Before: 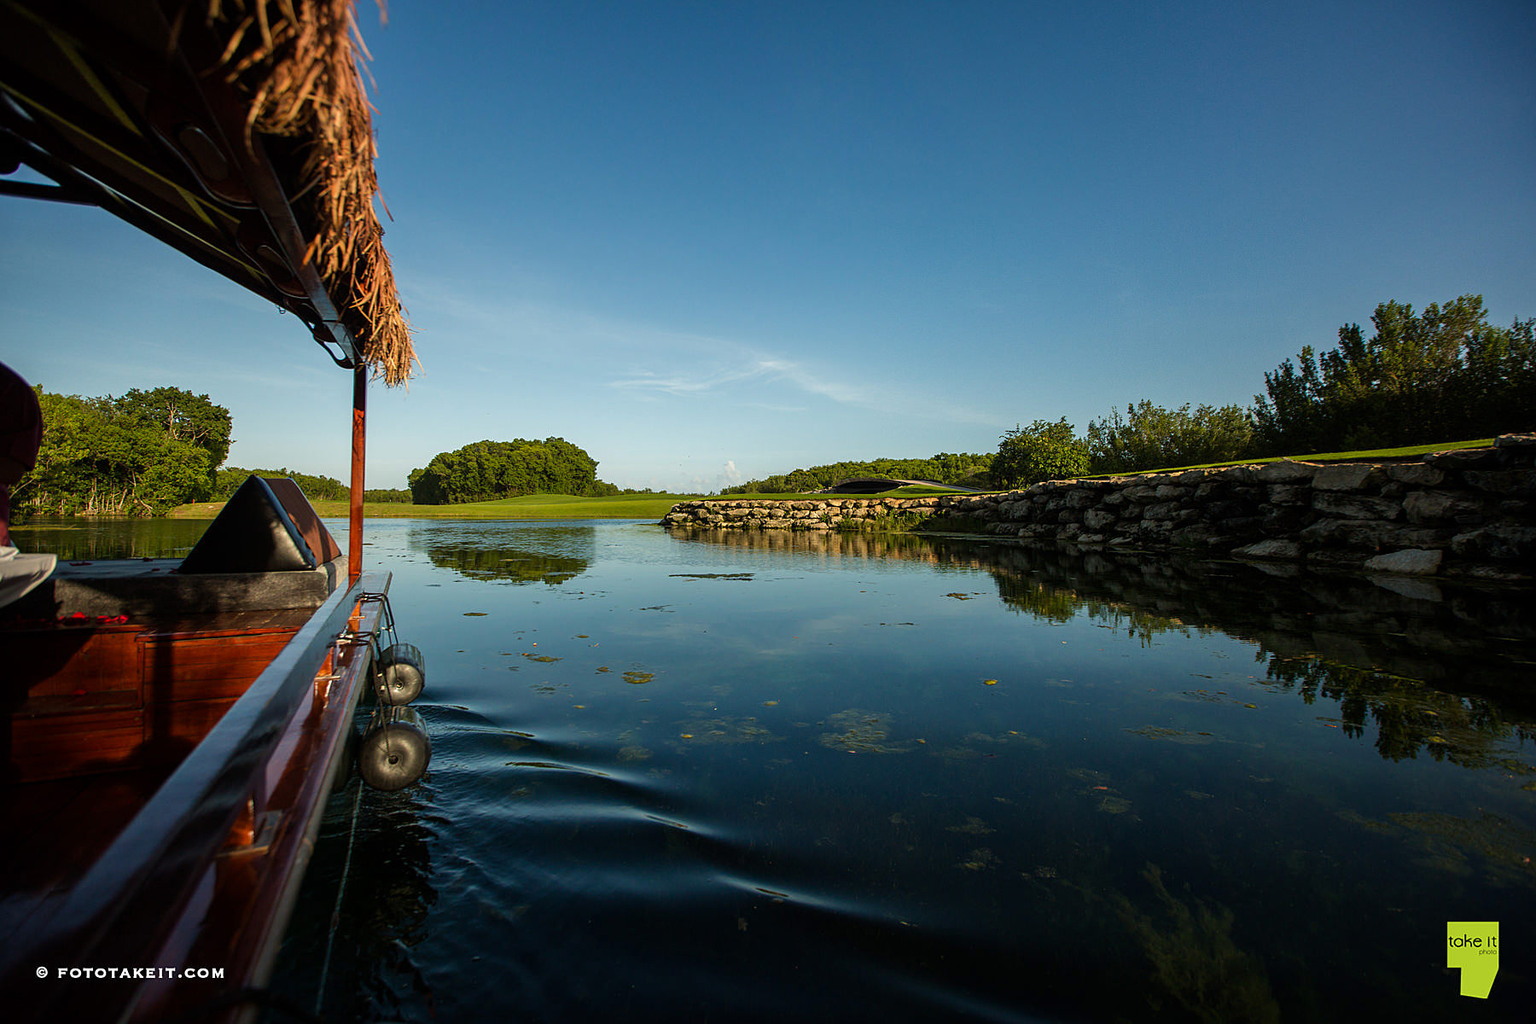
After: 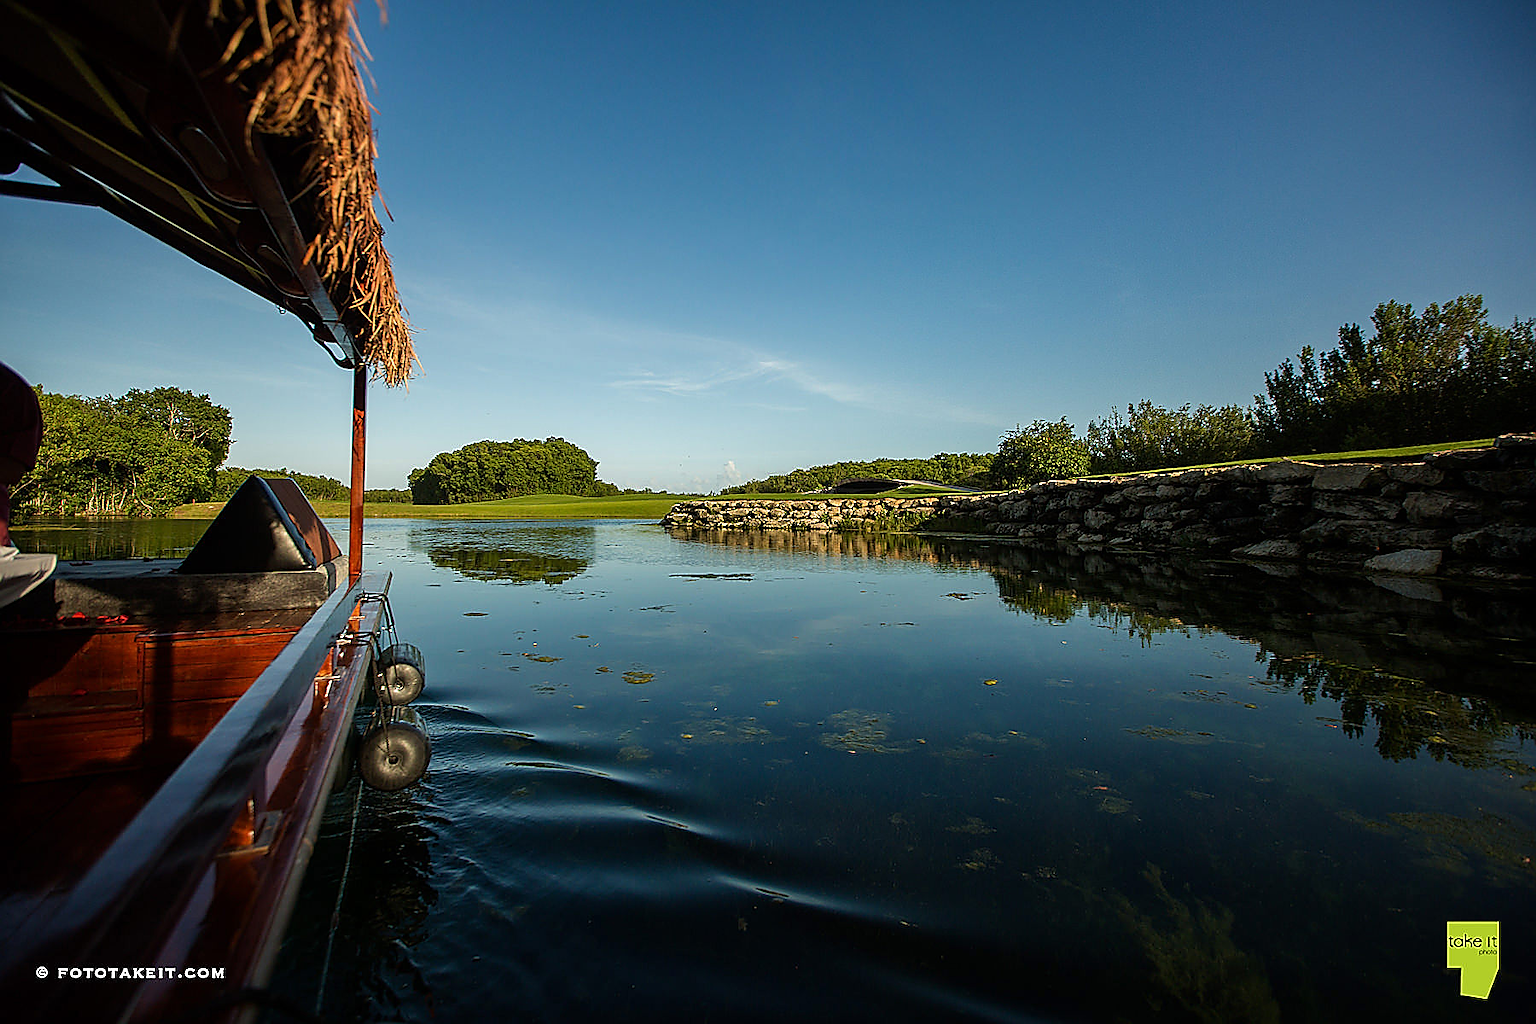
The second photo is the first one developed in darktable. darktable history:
sharpen: radius 1.376, amount 1.25, threshold 0.814
